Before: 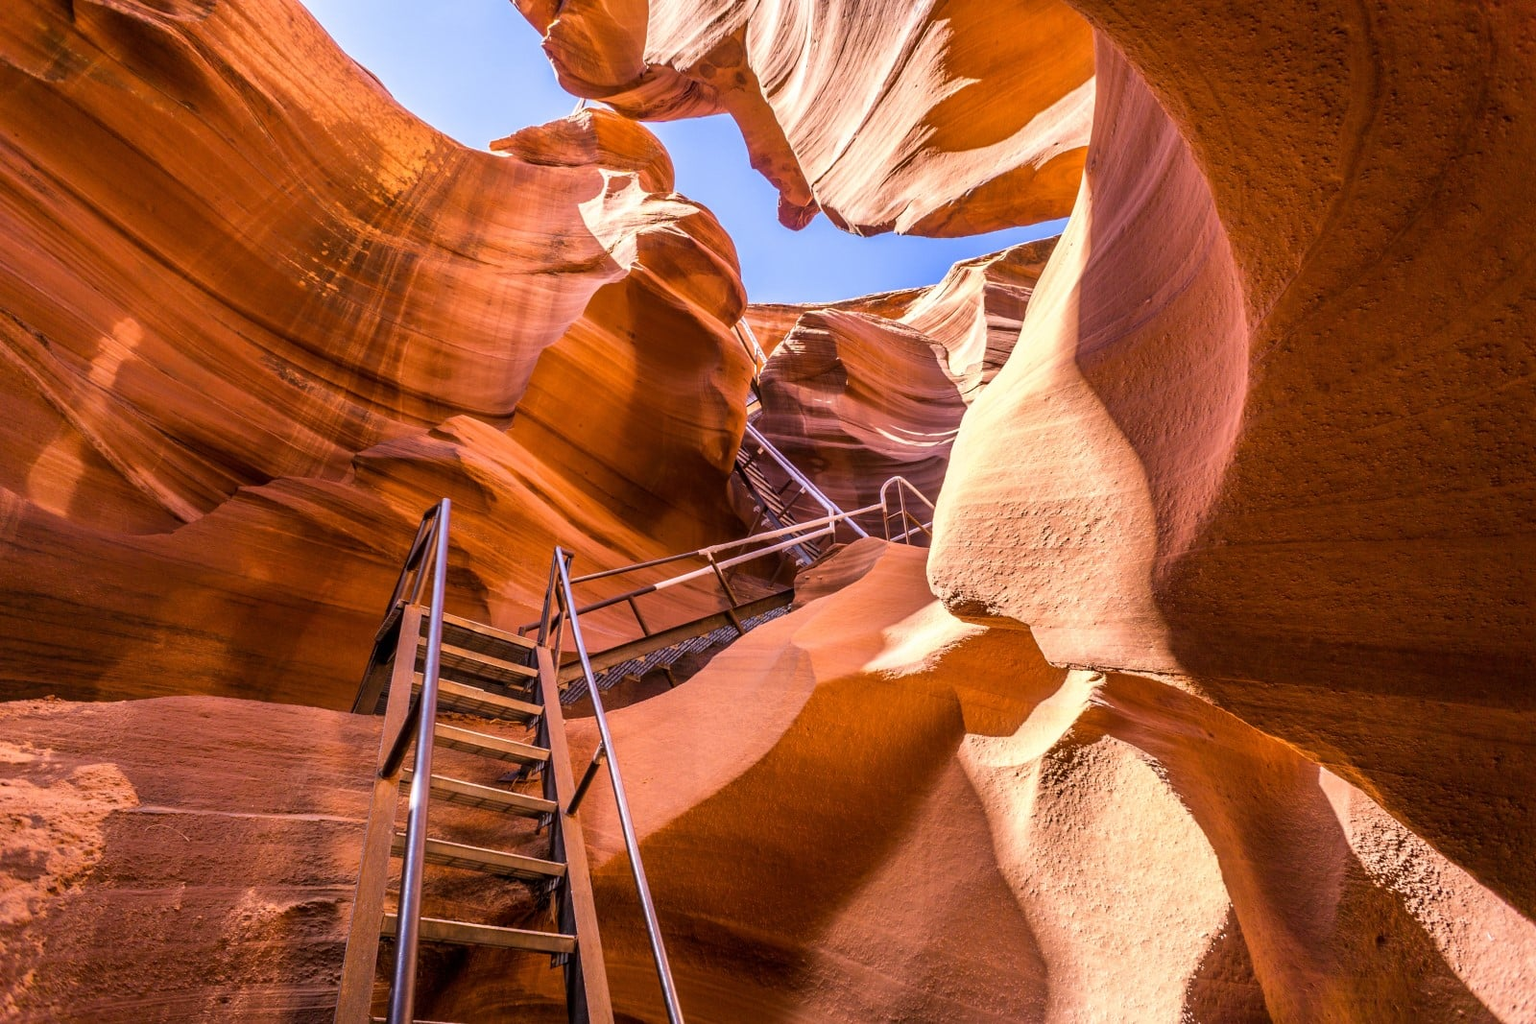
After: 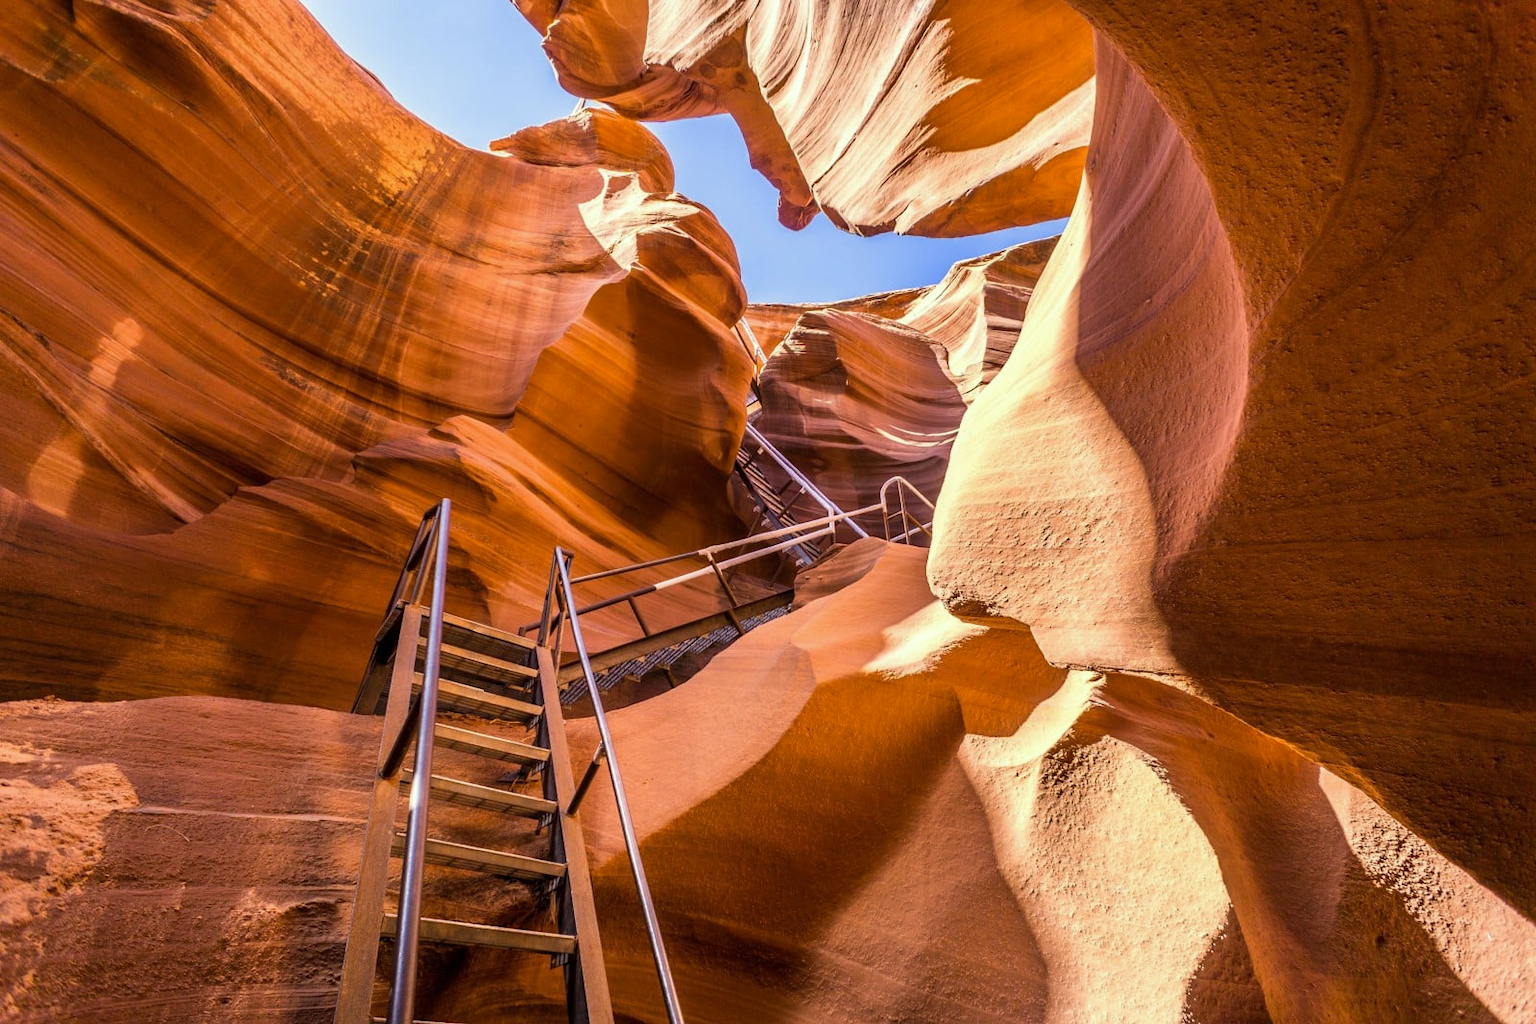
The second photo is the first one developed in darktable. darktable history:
color correction: highlights a* -4.7, highlights b* 5.05, saturation 0.973
